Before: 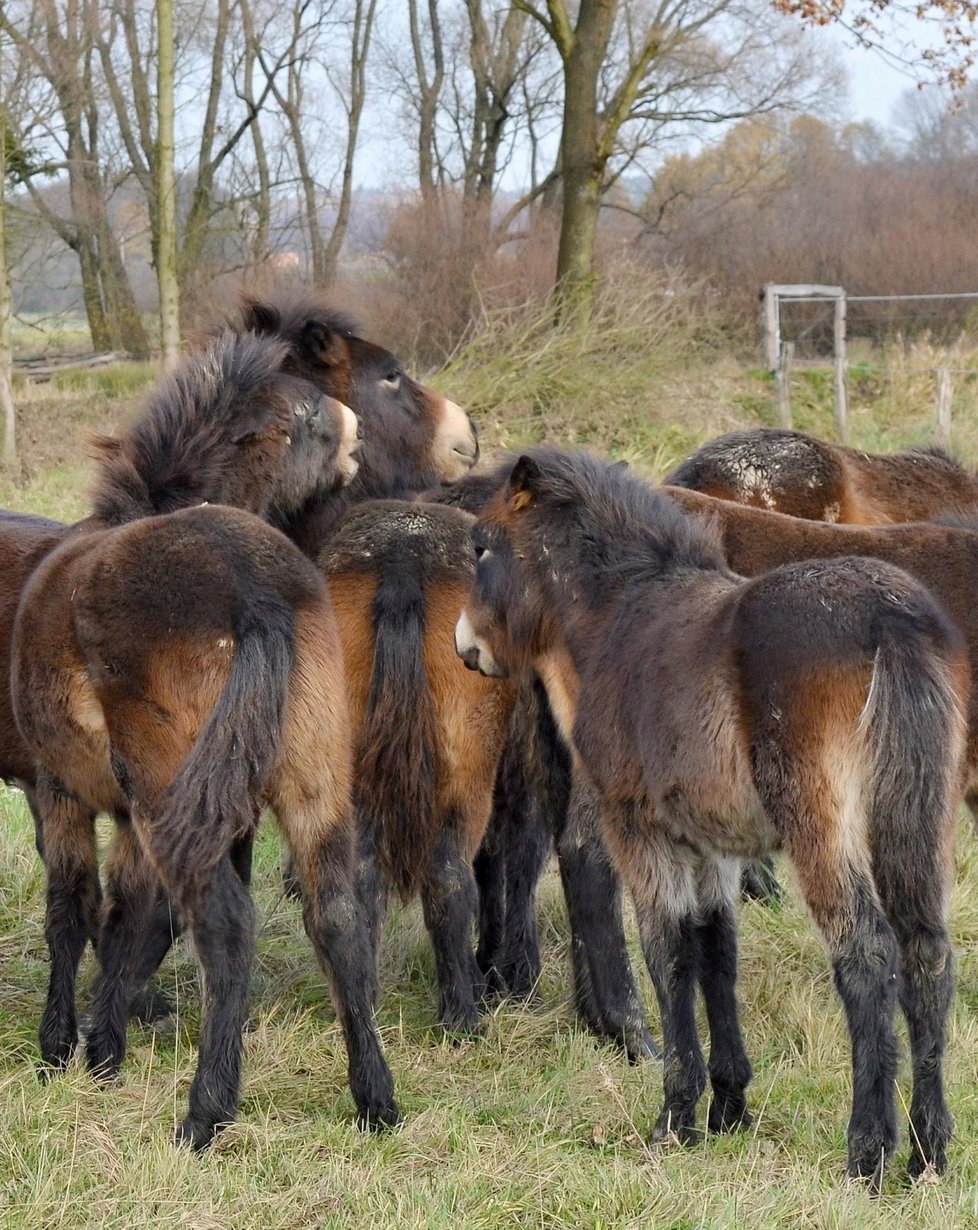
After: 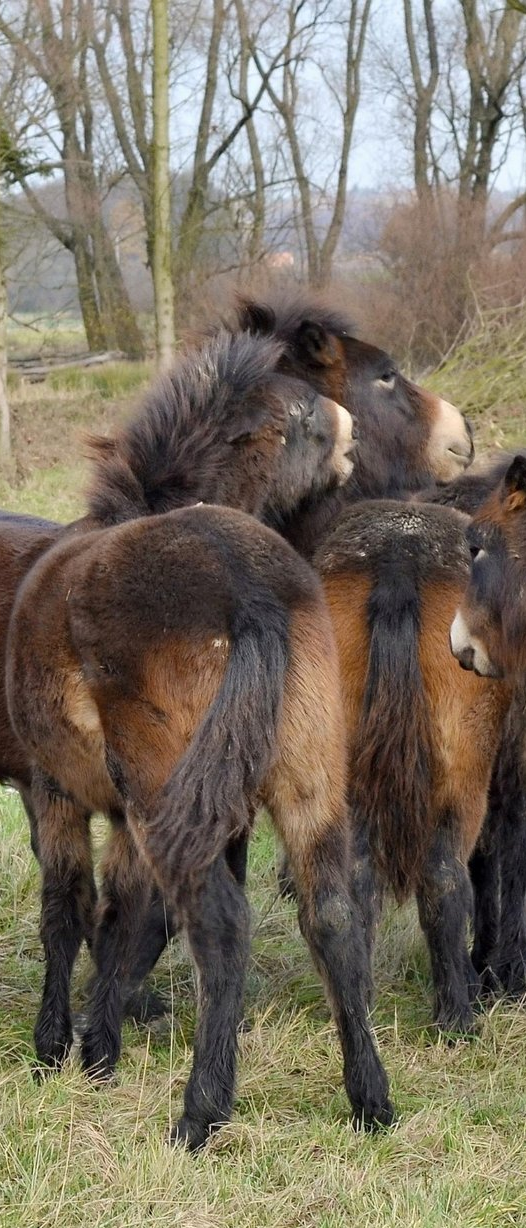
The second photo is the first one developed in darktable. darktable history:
crop: left 0.592%, right 45.549%, bottom 0.091%
